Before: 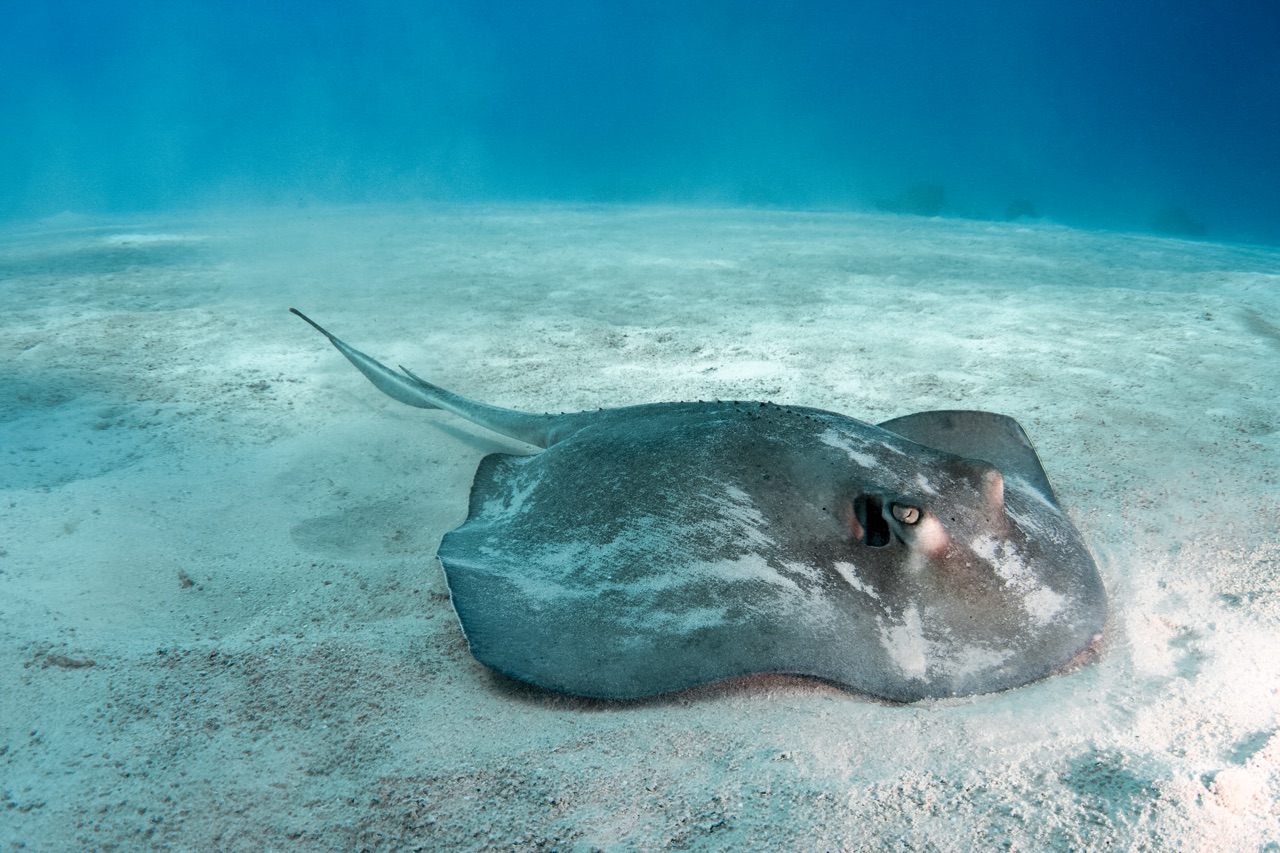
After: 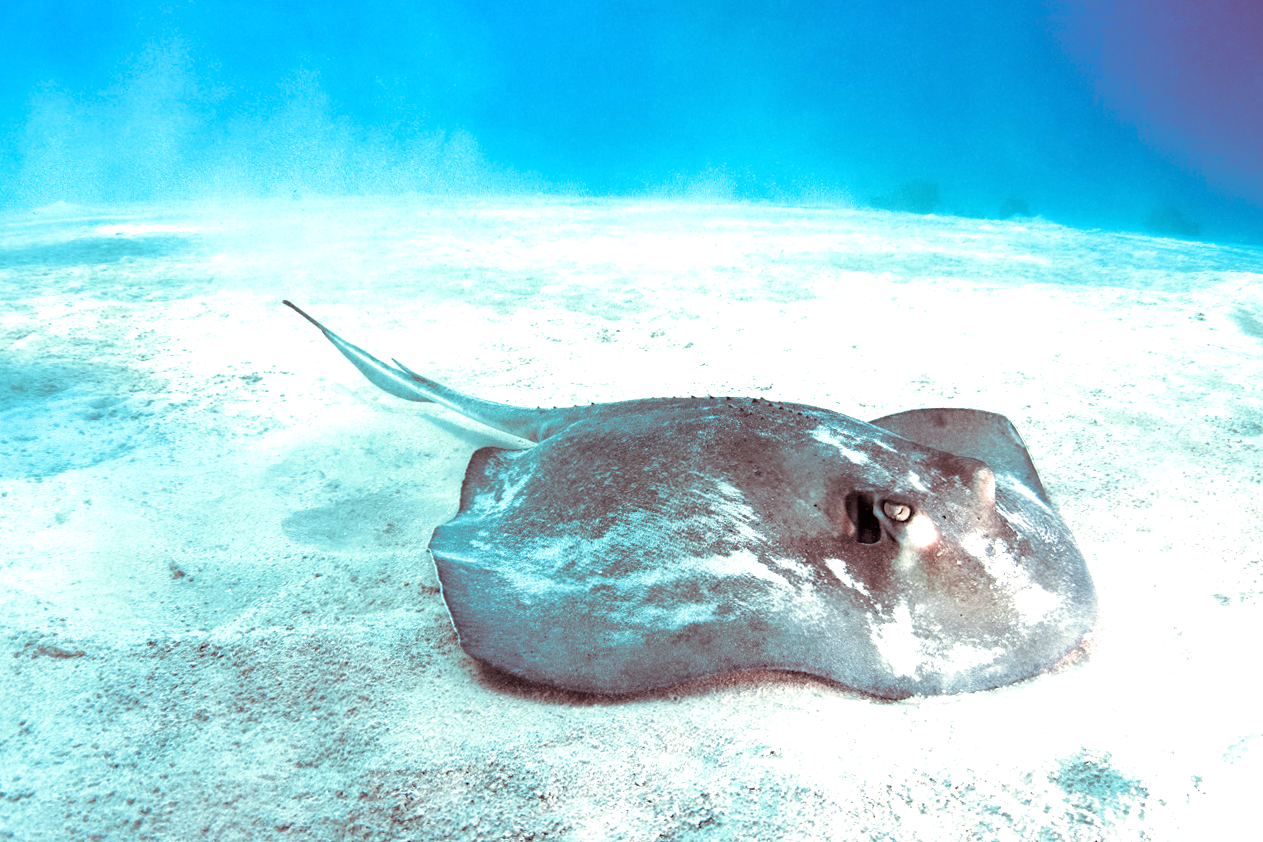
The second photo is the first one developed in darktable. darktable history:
crop and rotate: angle -0.5°
split-toning: on, module defaults
exposure: black level correction 0, exposure 1.2 EV, compensate exposure bias true, compensate highlight preservation false
